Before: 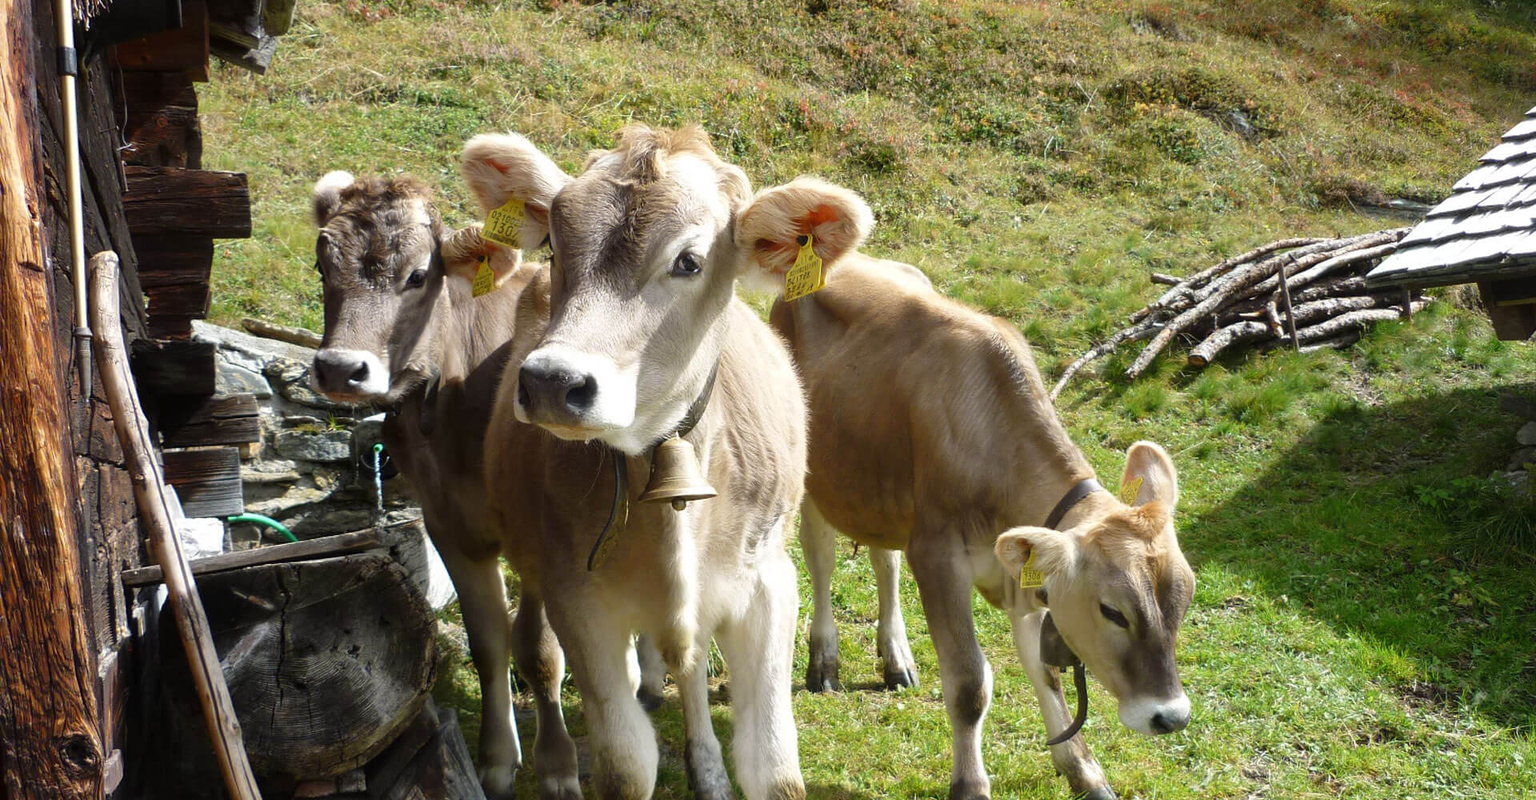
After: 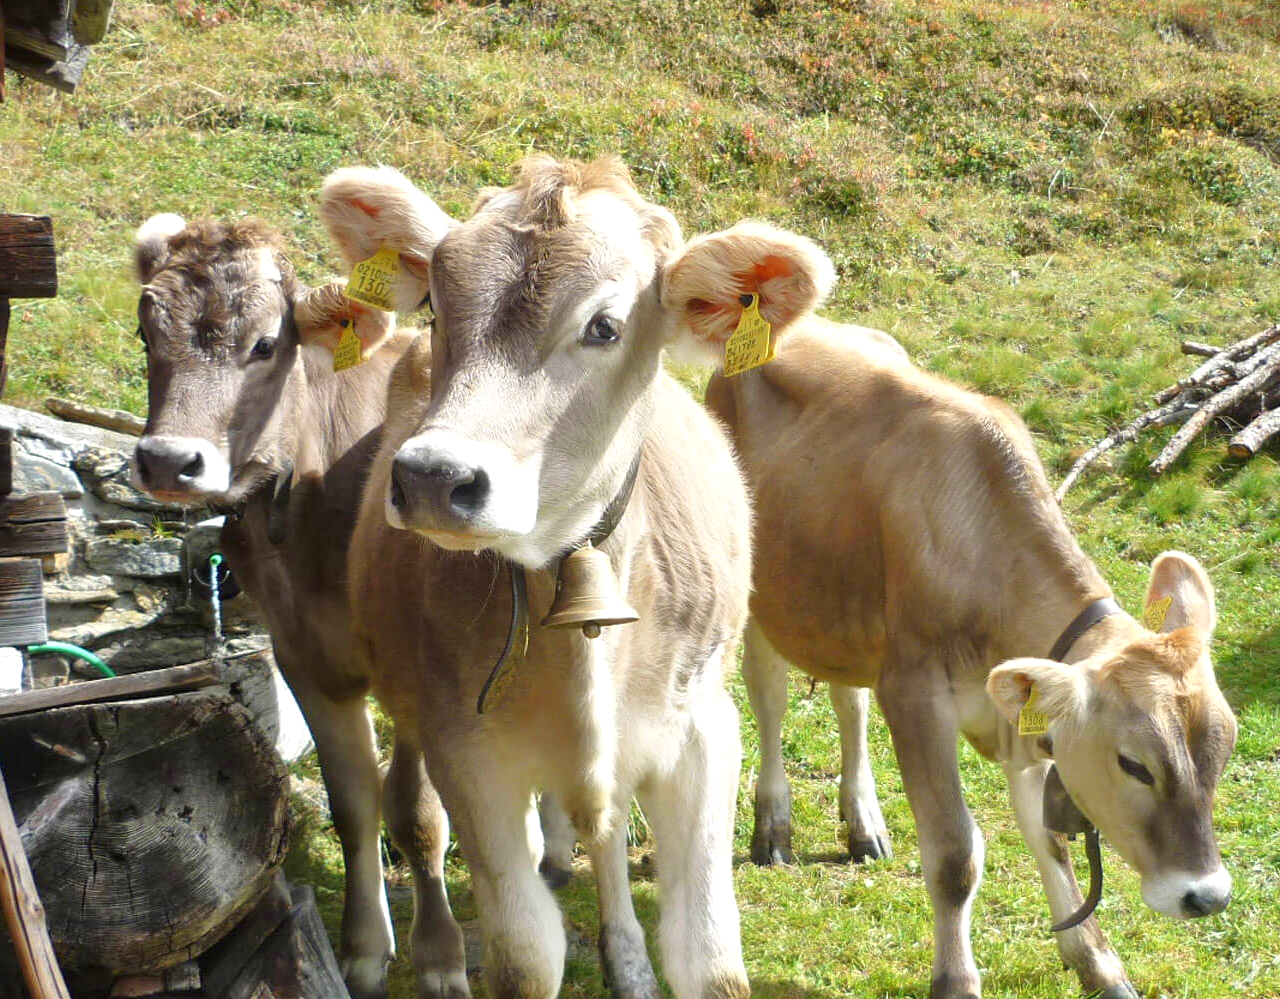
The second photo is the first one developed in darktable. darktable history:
tone curve: curves: ch0 [(0, 0) (0.003, 0.003) (0.011, 0.011) (0.025, 0.025) (0.044, 0.045) (0.069, 0.07) (0.1, 0.101) (0.136, 0.138) (0.177, 0.18) (0.224, 0.228) (0.277, 0.281) (0.335, 0.34) (0.399, 0.405) (0.468, 0.475) (0.543, 0.551) (0.623, 0.633) (0.709, 0.72) (0.801, 0.813) (0.898, 0.907) (1, 1)], color space Lab, independent channels, preserve colors none
crop and rotate: left 13.391%, right 19.905%
tone equalizer: -8 EV 0.974 EV, -7 EV 0.965 EV, -6 EV 1.02 EV, -5 EV 0.986 EV, -4 EV 1 EV, -3 EV 0.749 EV, -2 EV 0.494 EV, -1 EV 0.228 EV, mask exposure compensation -0.501 EV
